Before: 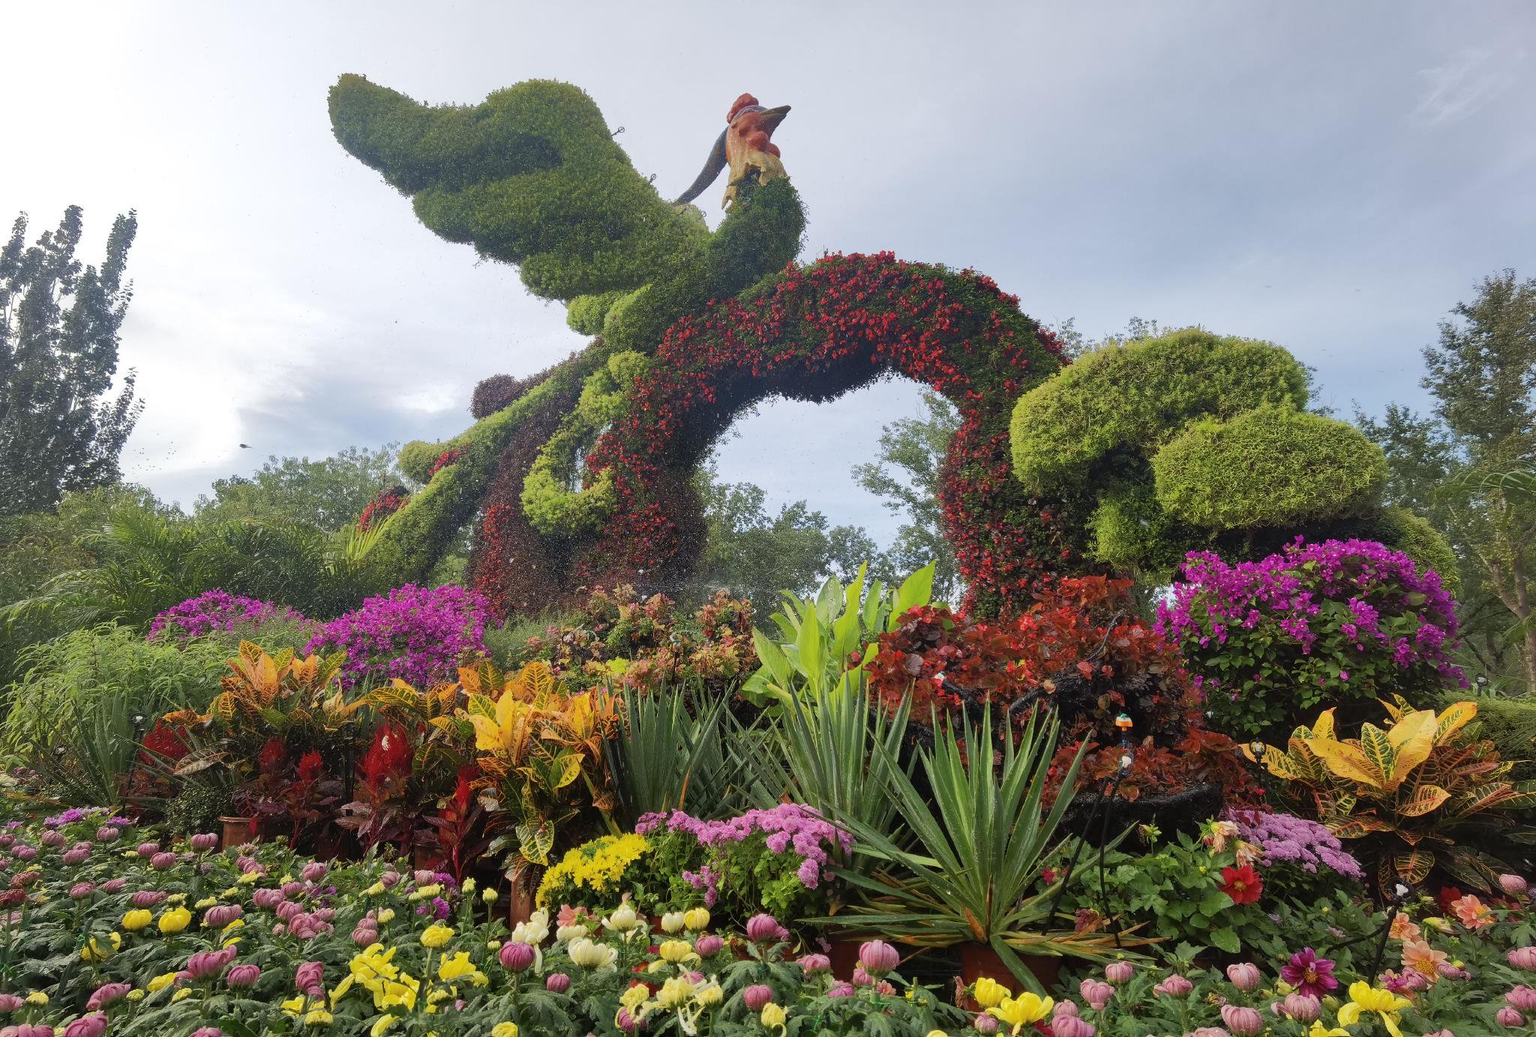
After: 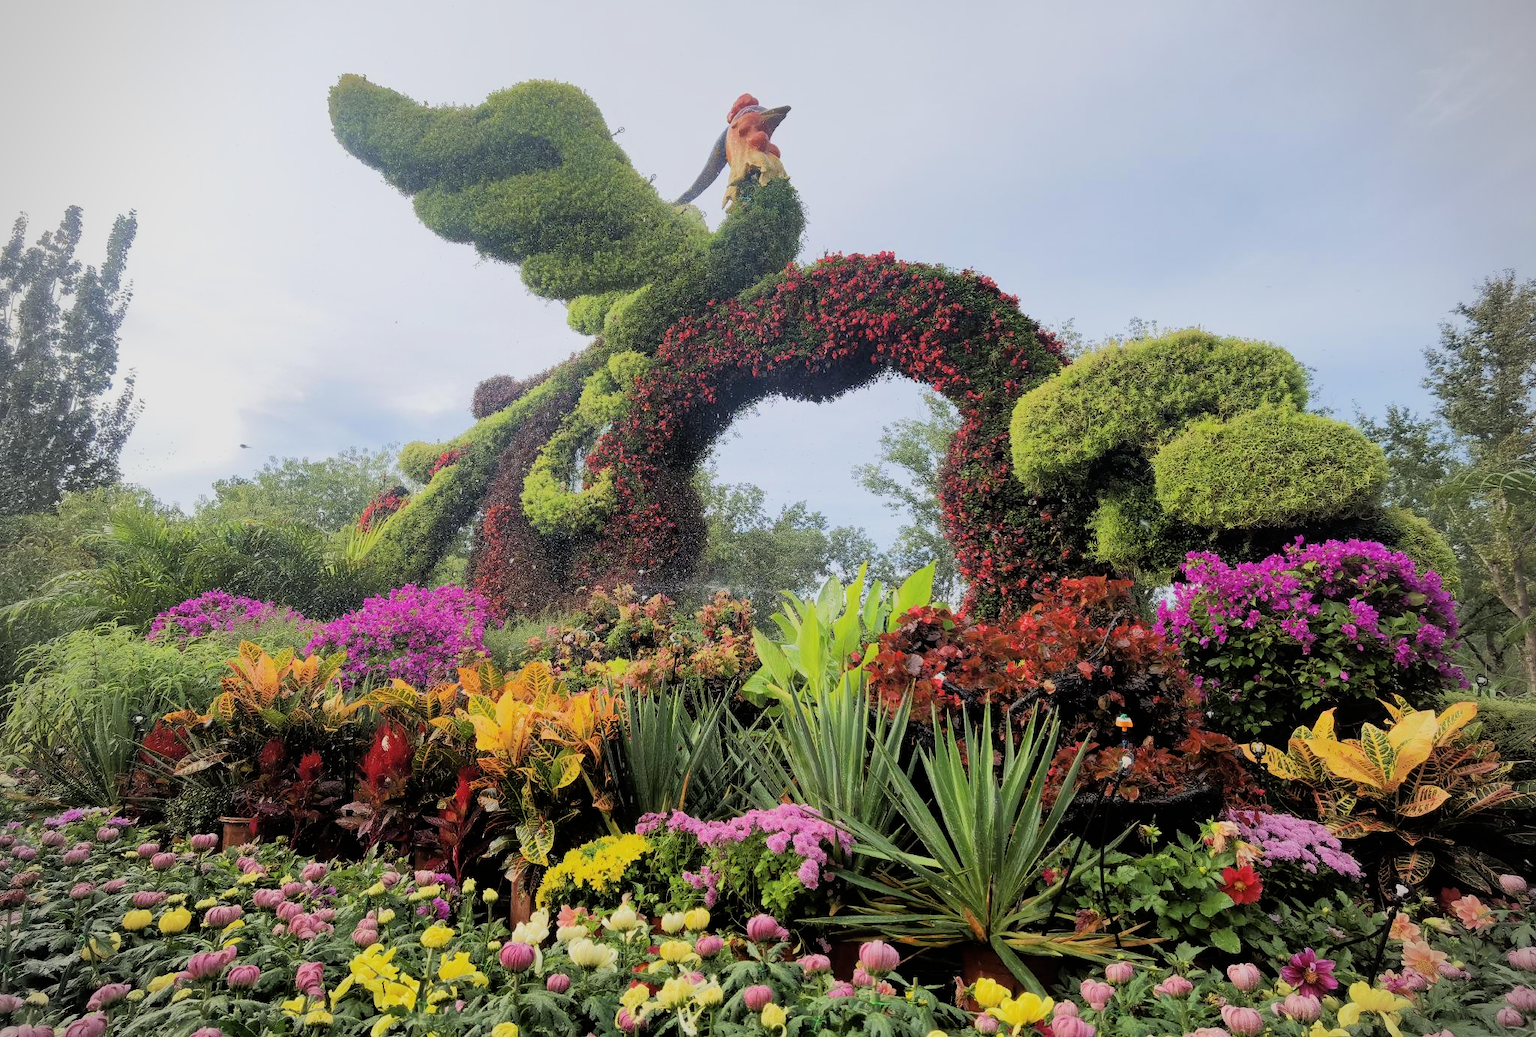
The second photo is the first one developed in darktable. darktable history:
tone equalizer: -8 EV -0.738 EV, -7 EV -0.727 EV, -6 EV -0.632 EV, -5 EV -0.416 EV, -3 EV 0.396 EV, -2 EV 0.6 EV, -1 EV 0.681 EV, +0 EV 0.743 EV
vignetting: brightness -0.294, dithering 16-bit output
filmic rgb: black relative exposure -7.12 EV, white relative exposure 5.36 EV, hardness 3.03, color science v6 (2022)
